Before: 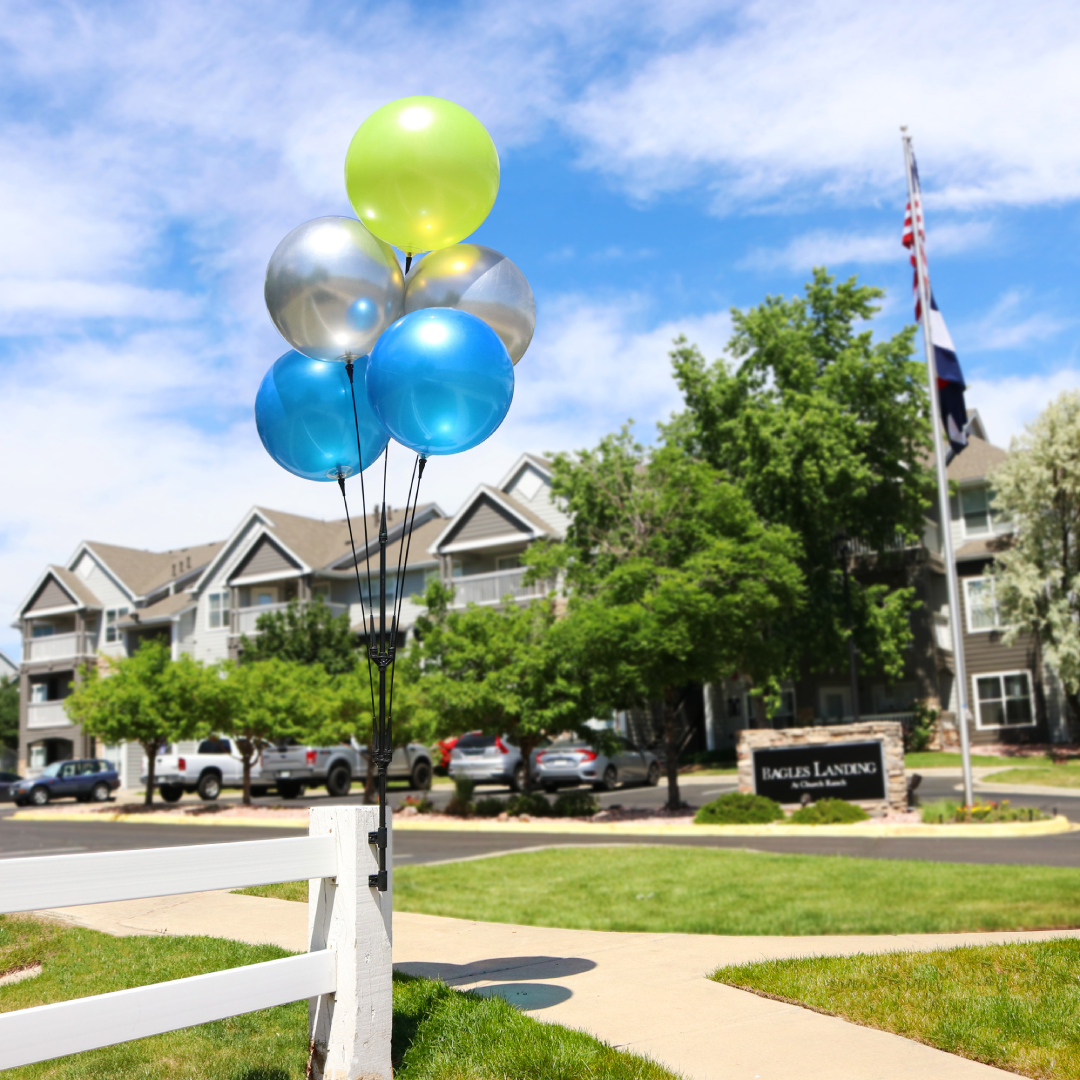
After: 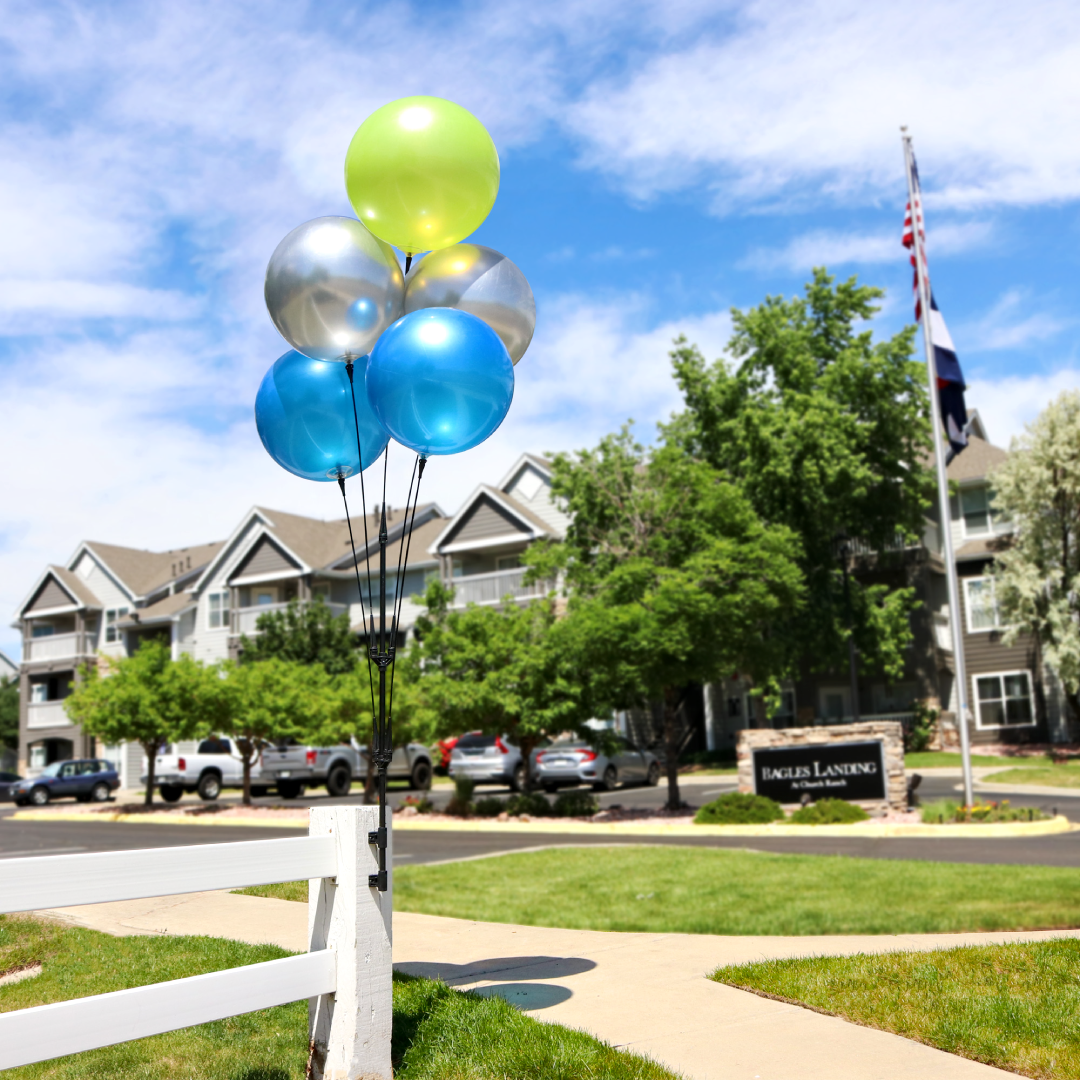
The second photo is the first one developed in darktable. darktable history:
contrast equalizer "[local contrast]": y [[0.509, 0.517, 0.523, 0.523, 0.517, 0.509], [0.5 ×6], [0.5 ×6], [0 ×6], [0 ×6]]
